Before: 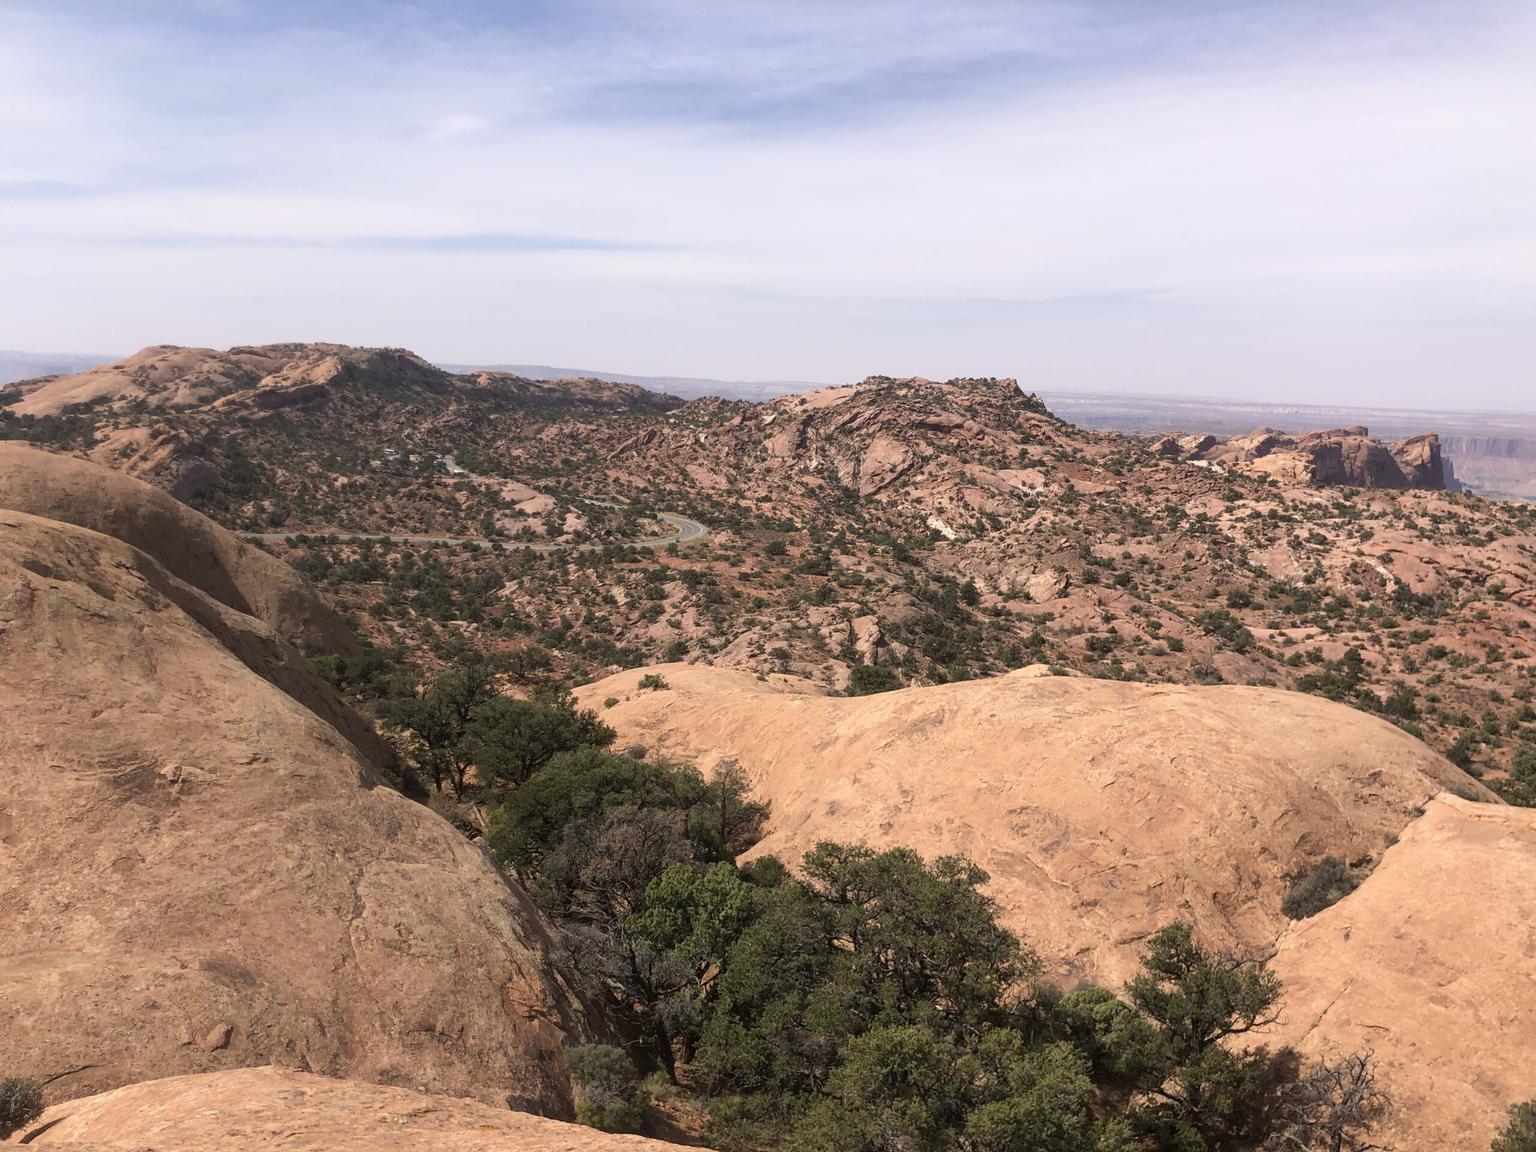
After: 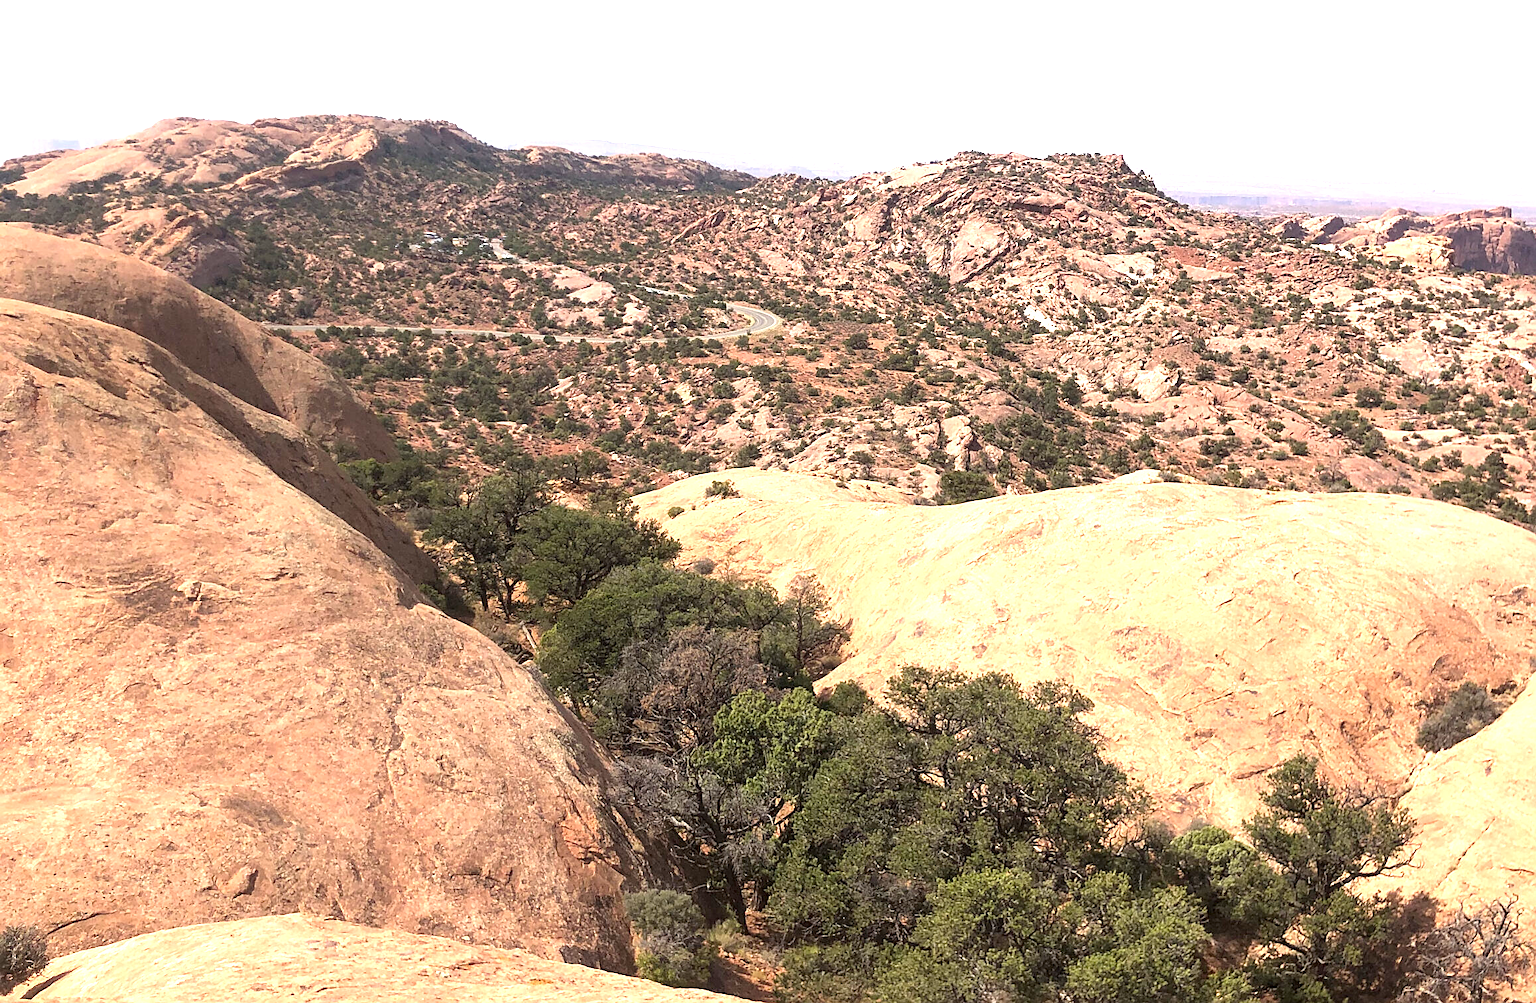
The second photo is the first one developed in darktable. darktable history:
exposure: exposure 1.202 EV, compensate highlight preservation false
crop: top 20.833%, right 9.465%, bottom 0.263%
contrast equalizer: octaves 7, y [[0.524 ×6], [0.512 ×6], [0.379 ×6], [0 ×6], [0 ×6]], mix 0.277
sharpen: on, module defaults
